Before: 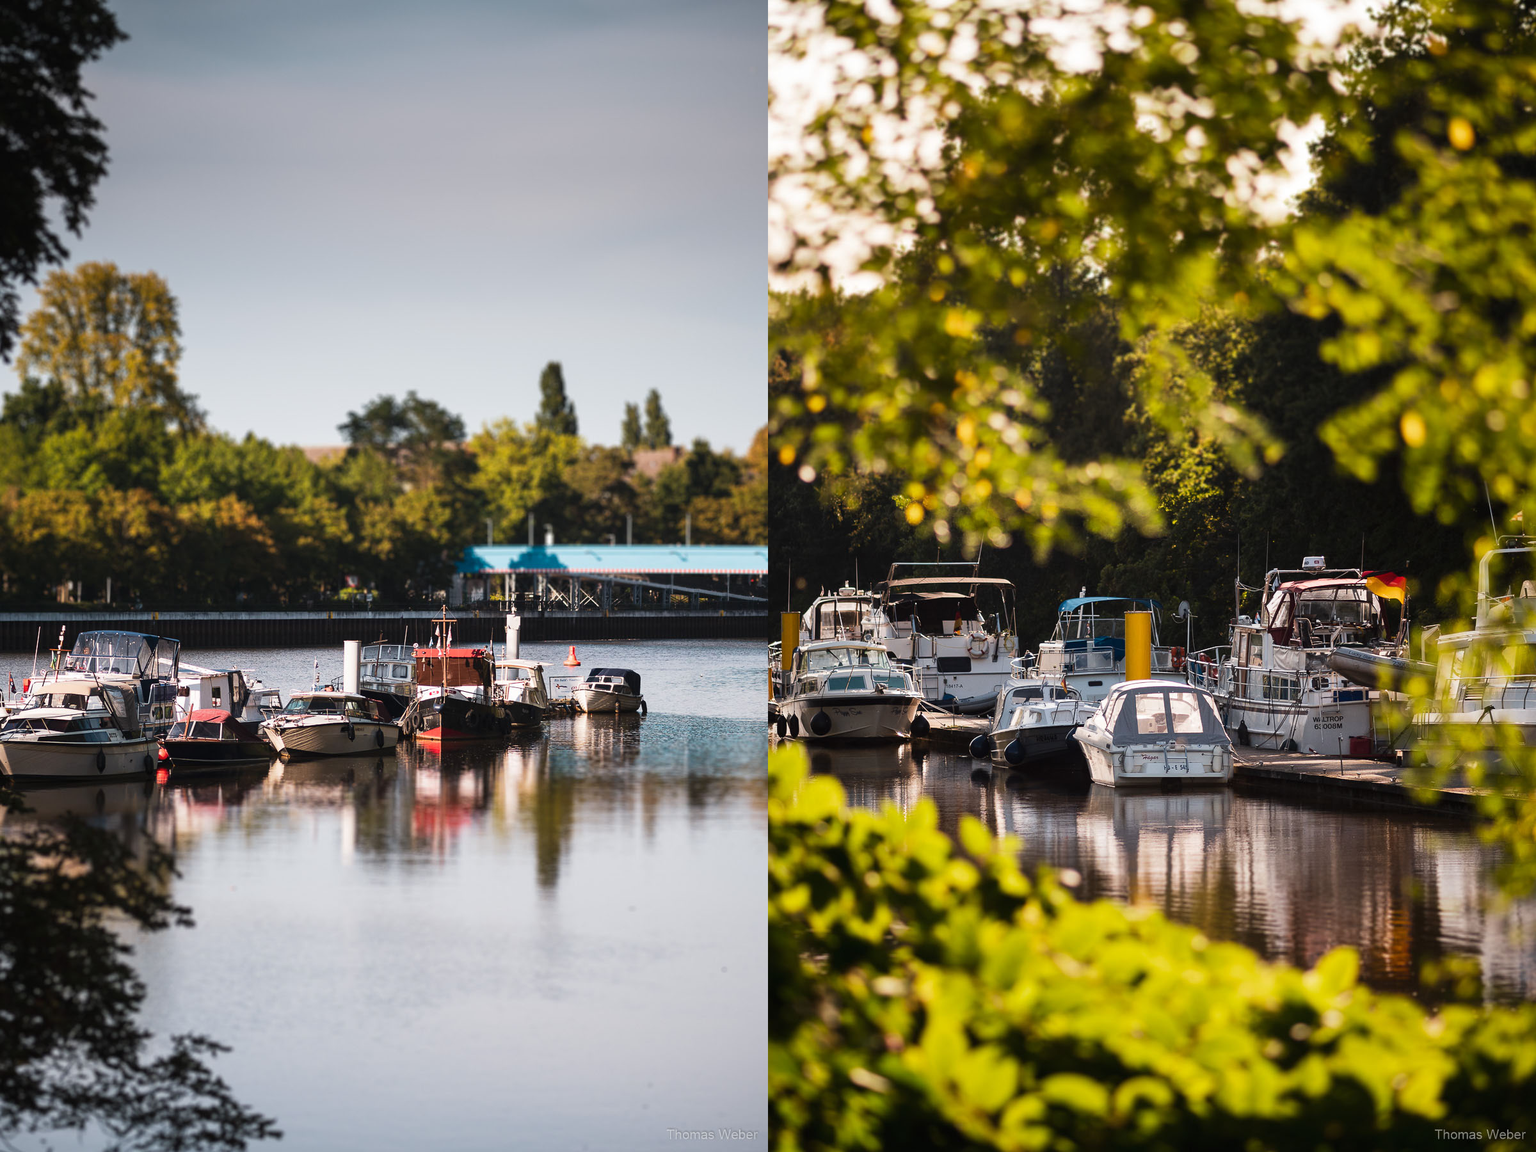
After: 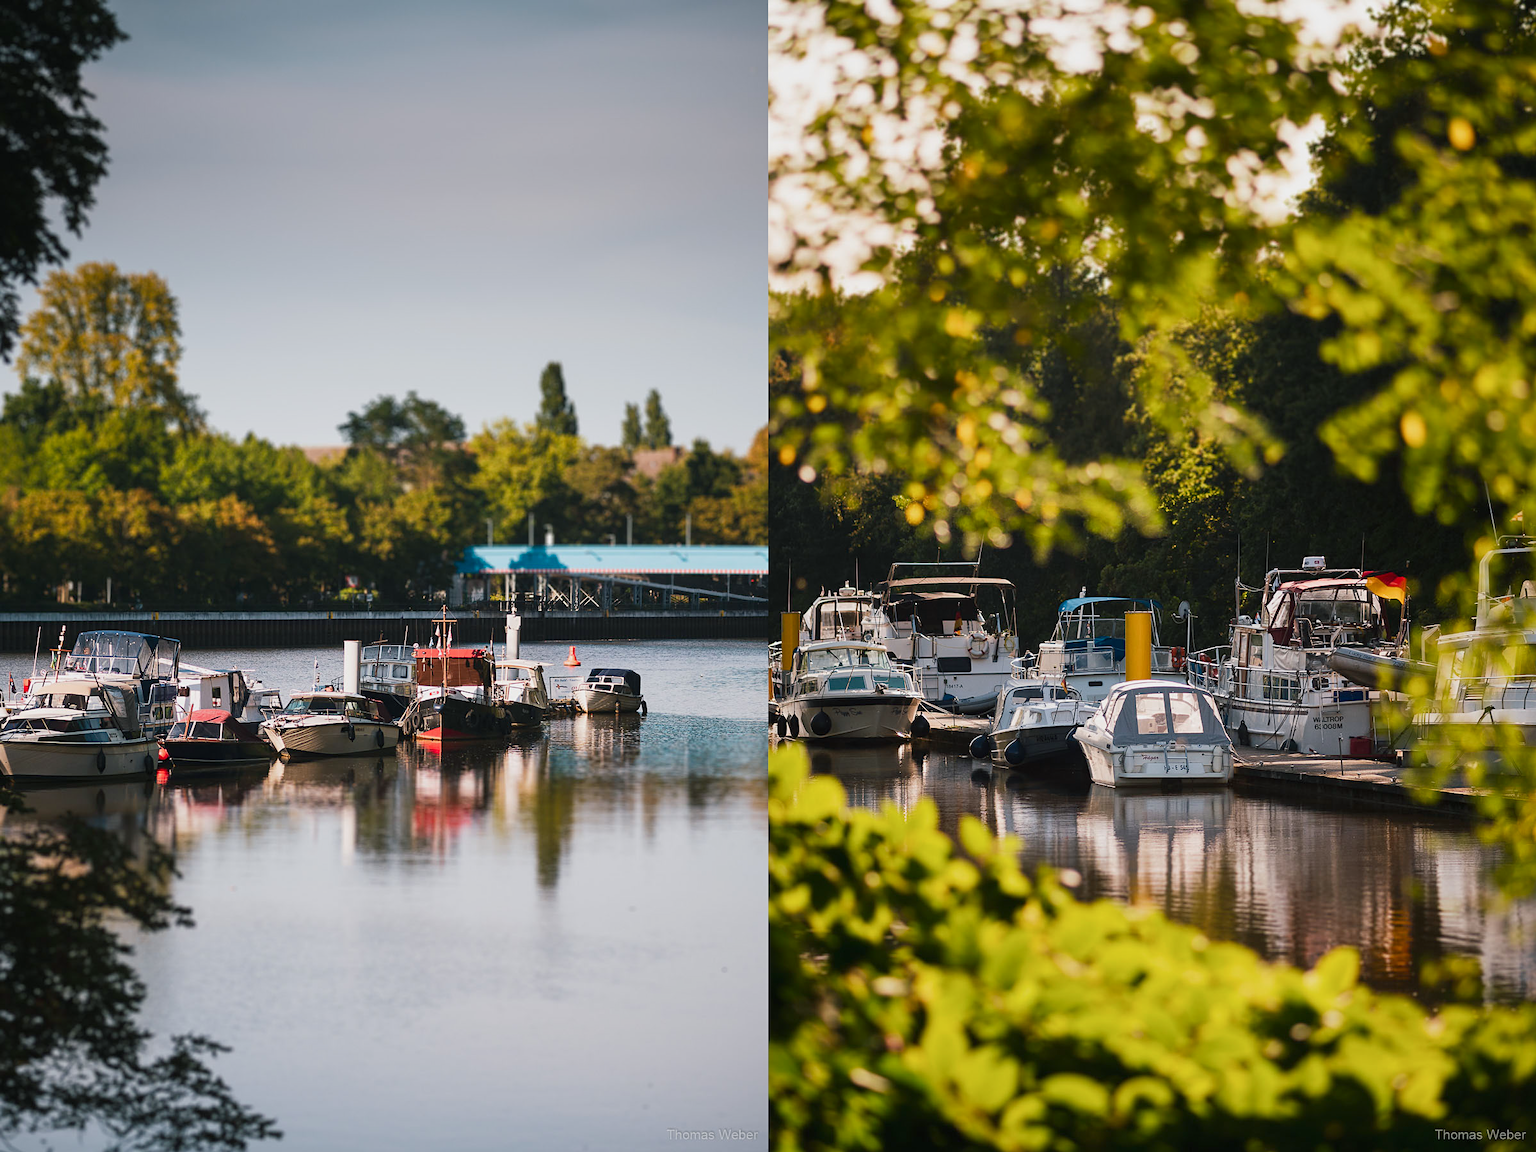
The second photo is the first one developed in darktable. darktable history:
color balance rgb: shadows lift › luminance -7.974%, shadows lift › chroma 2.258%, shadows lift › hue 164.61°, perceptual saturation grading › global saturation -2.118%, perceptual saturation grading › highlights -7.285%, perceptual saturation grading › mid-tones 7.591%, perceptual saturation grading › shadows 3.815%, contrast -9.482%
sharpen: amount 0.215
contrast brightness saturation: saturation 0.096
